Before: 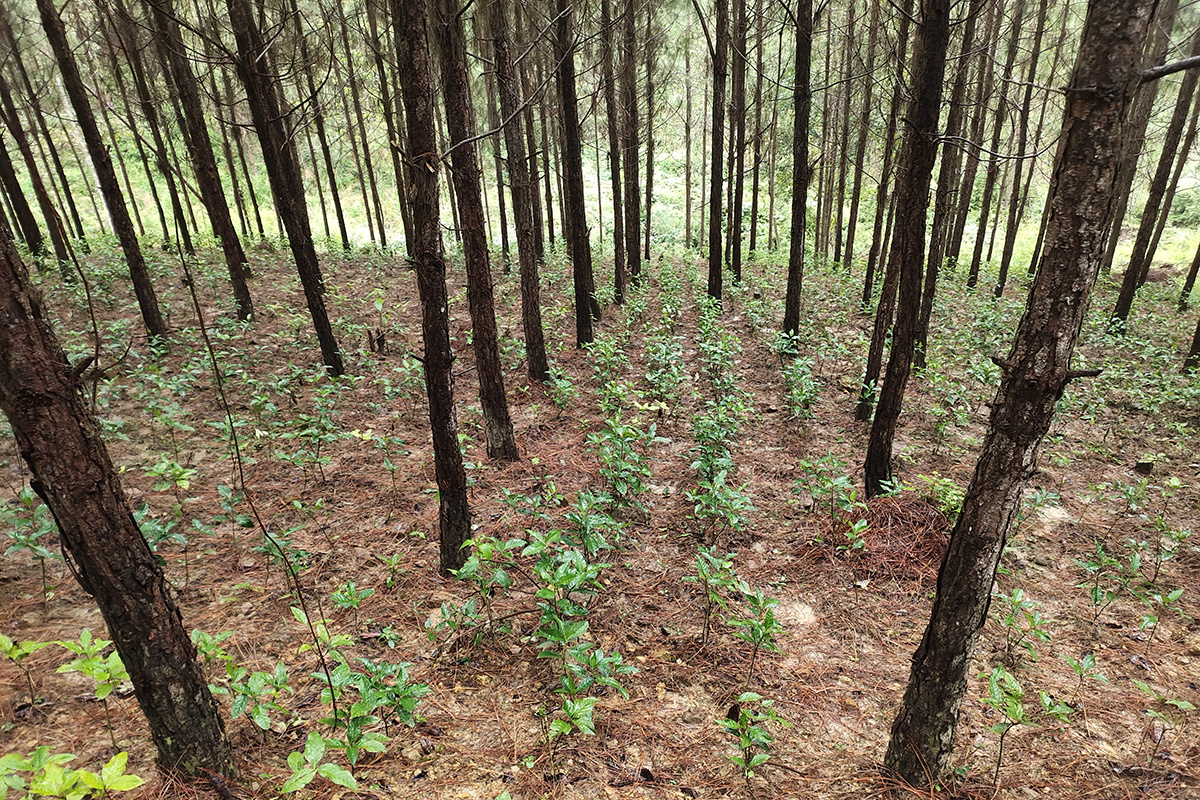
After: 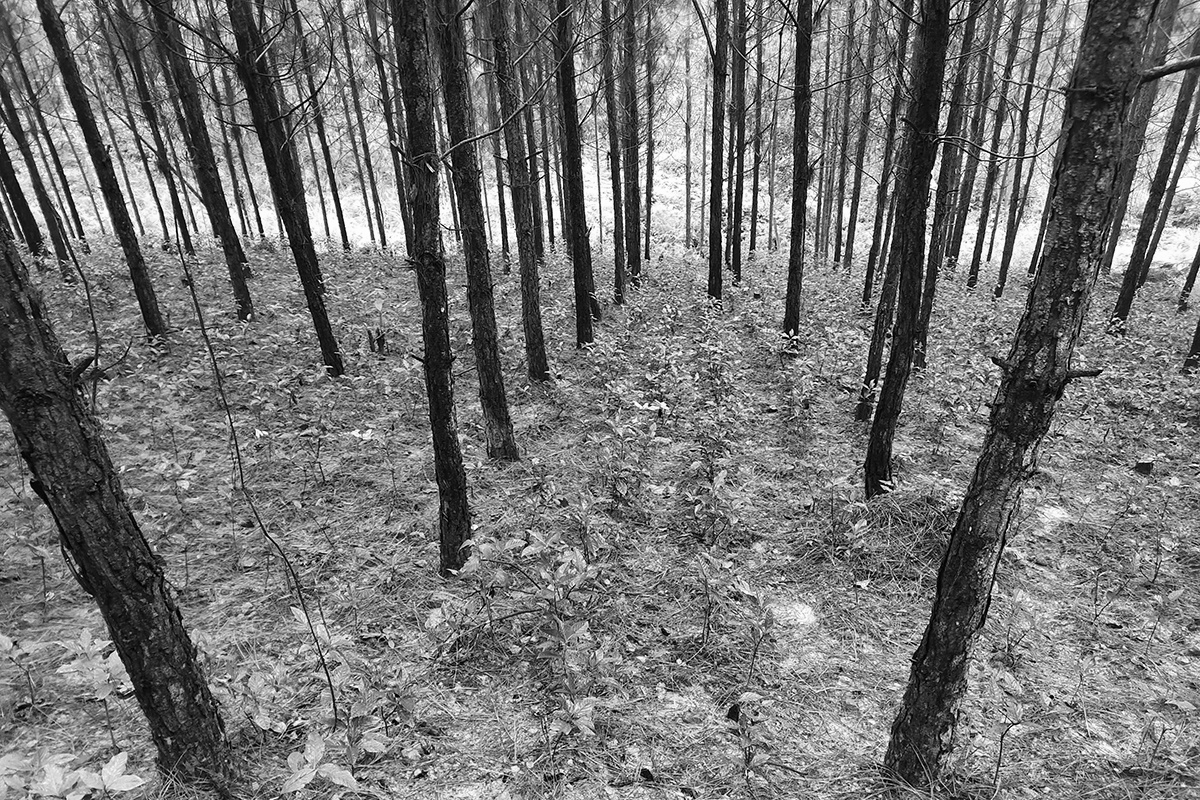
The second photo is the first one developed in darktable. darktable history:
color calibration: output gray [0.714, 0.278, 0, 0], illuminant same as pipeline (D50), adaptation none (bypass)
